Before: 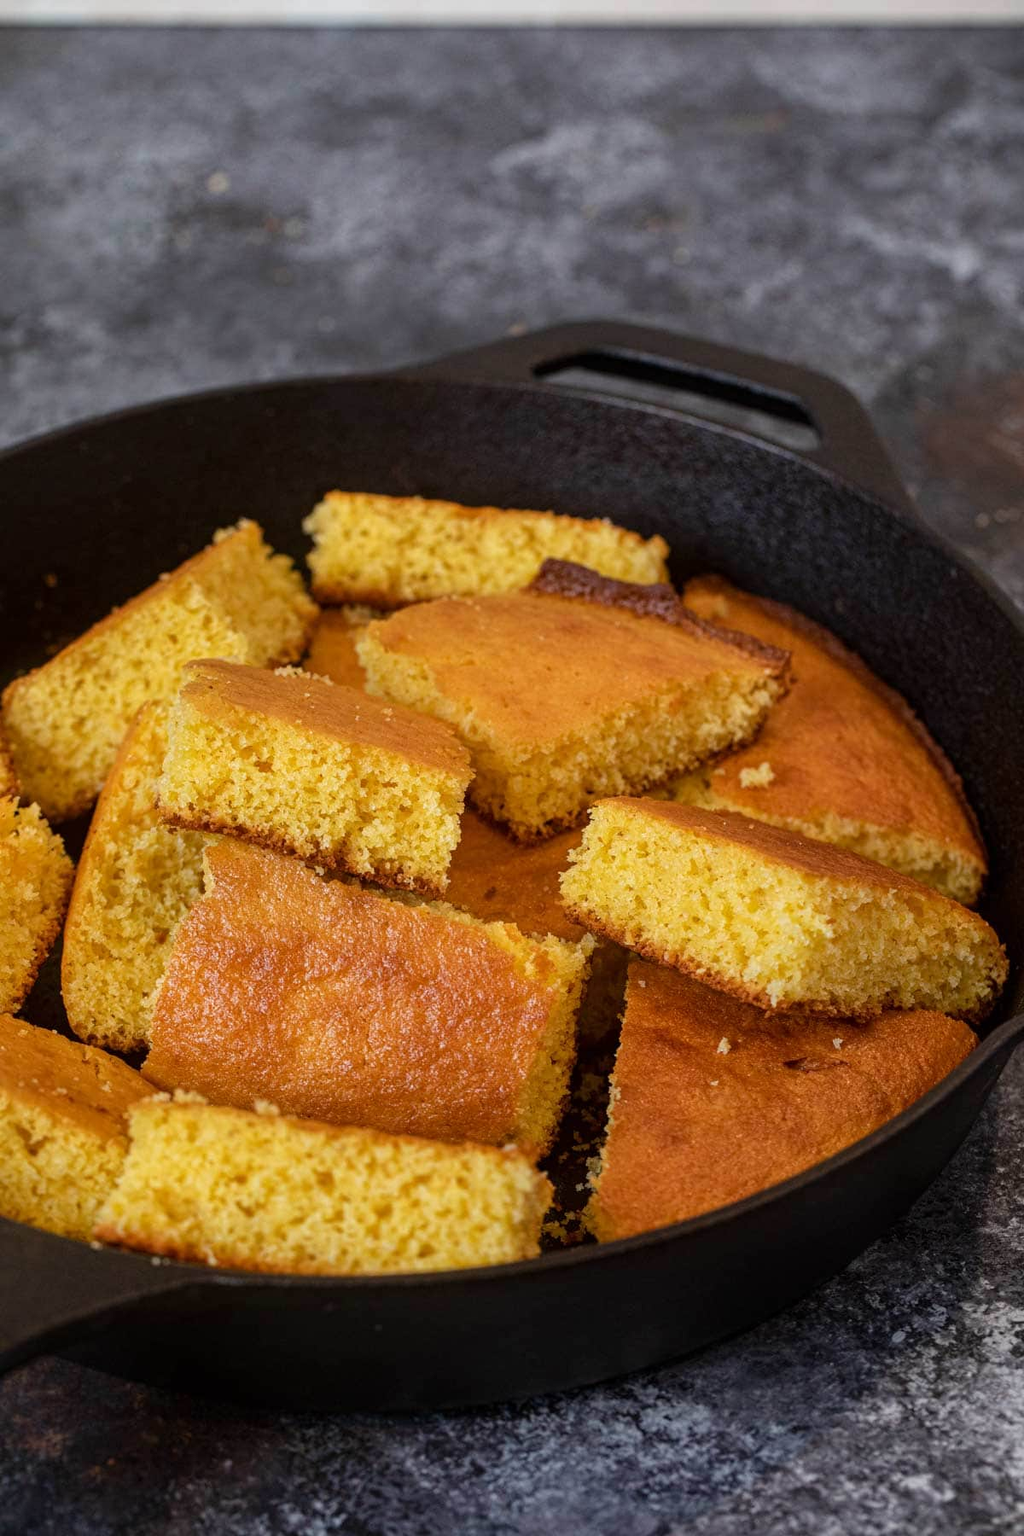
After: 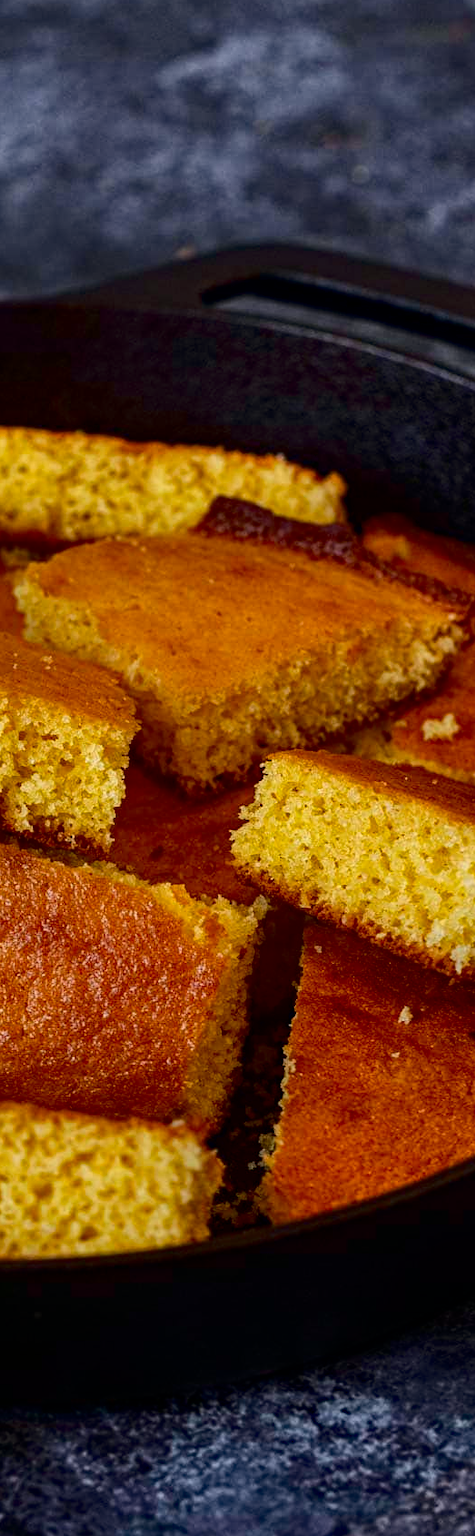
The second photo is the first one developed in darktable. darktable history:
haze removal: strength 0.299, distance 0.256, compatibility mode true, adaptive false
contrast brightness saturation: contrast 0.127, brightness -0.242, saturation 0.137
crop: left 33.509%, top 6.045%, right 22.816%
shadows and highlights: shadows 37.37, highlights -27.97, soften with gaussian
